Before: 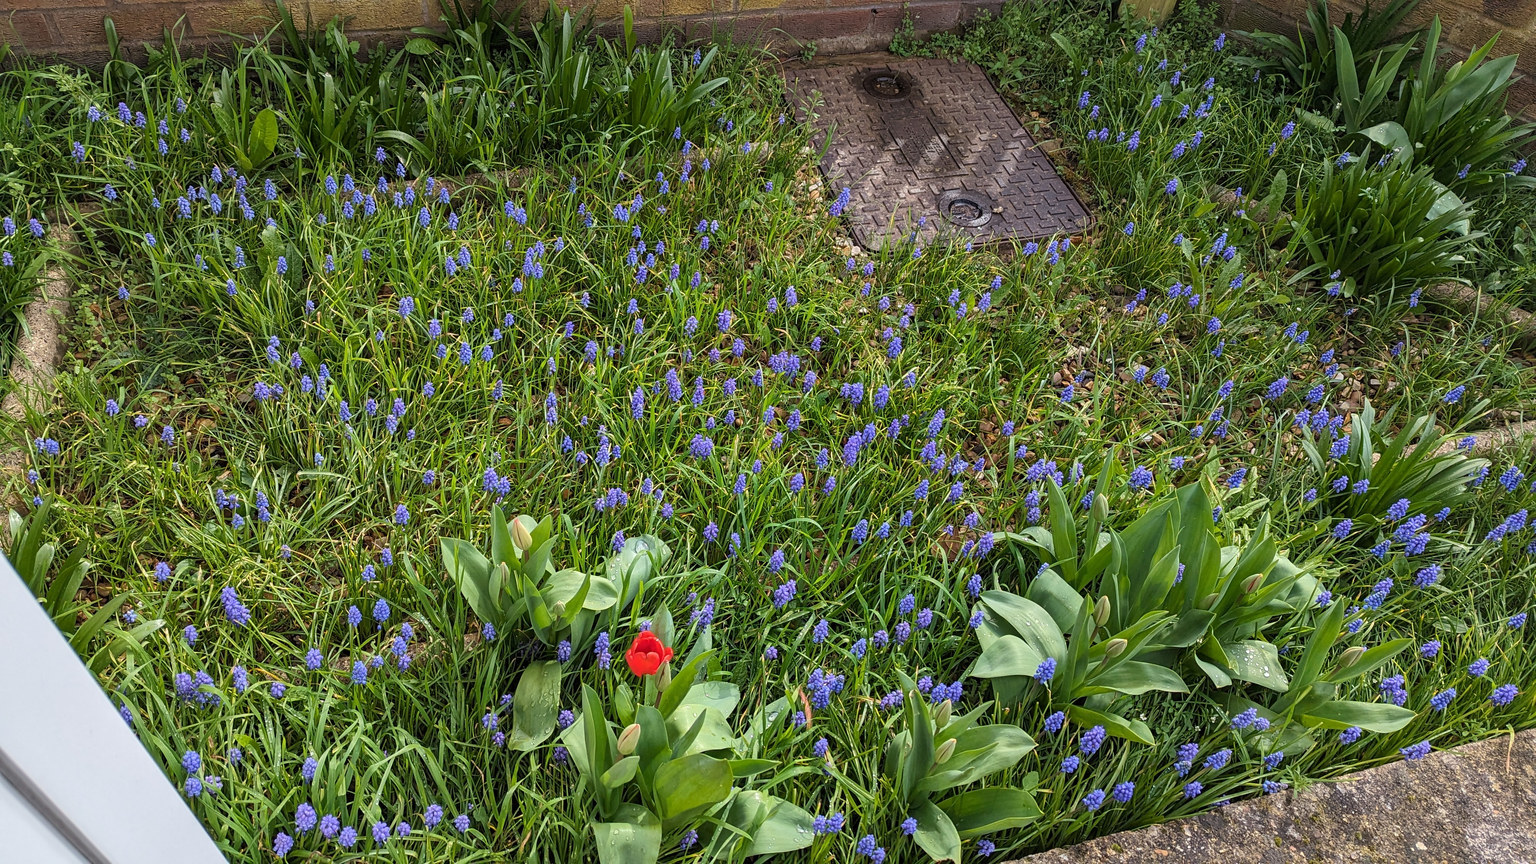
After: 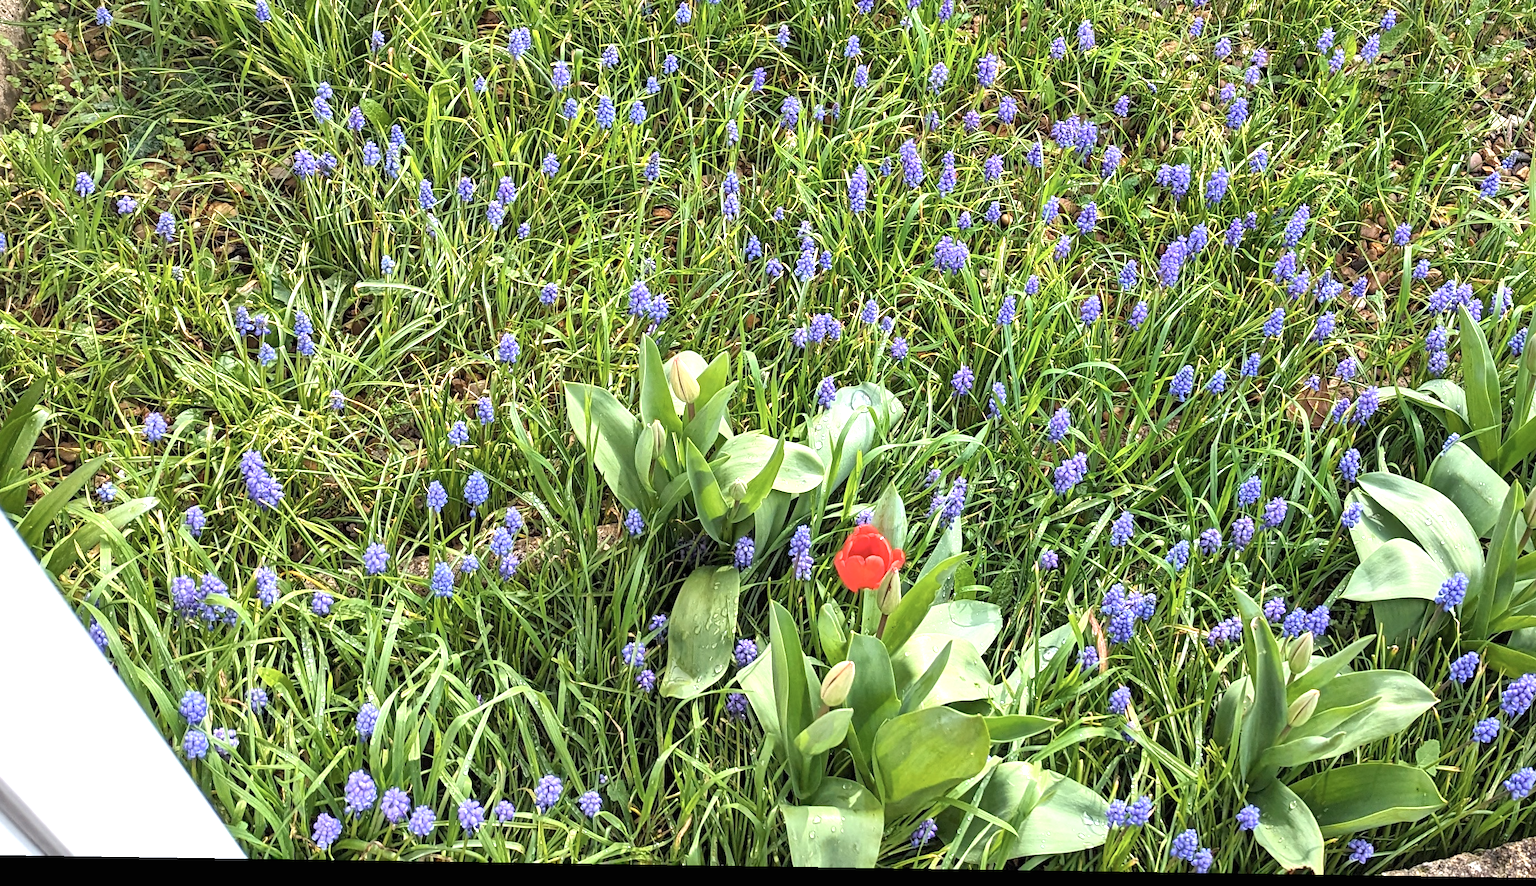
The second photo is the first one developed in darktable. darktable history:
tone equalizer: on, module defaults
exposure: black level correction 0, exposure 0.948 EV, compensate highlight preservation false
crop and rotate: angle -0.852°, left 3.988%, top 32.066%, right 28.588%
color correction: highlights b* 0.052, saturation 0.857
